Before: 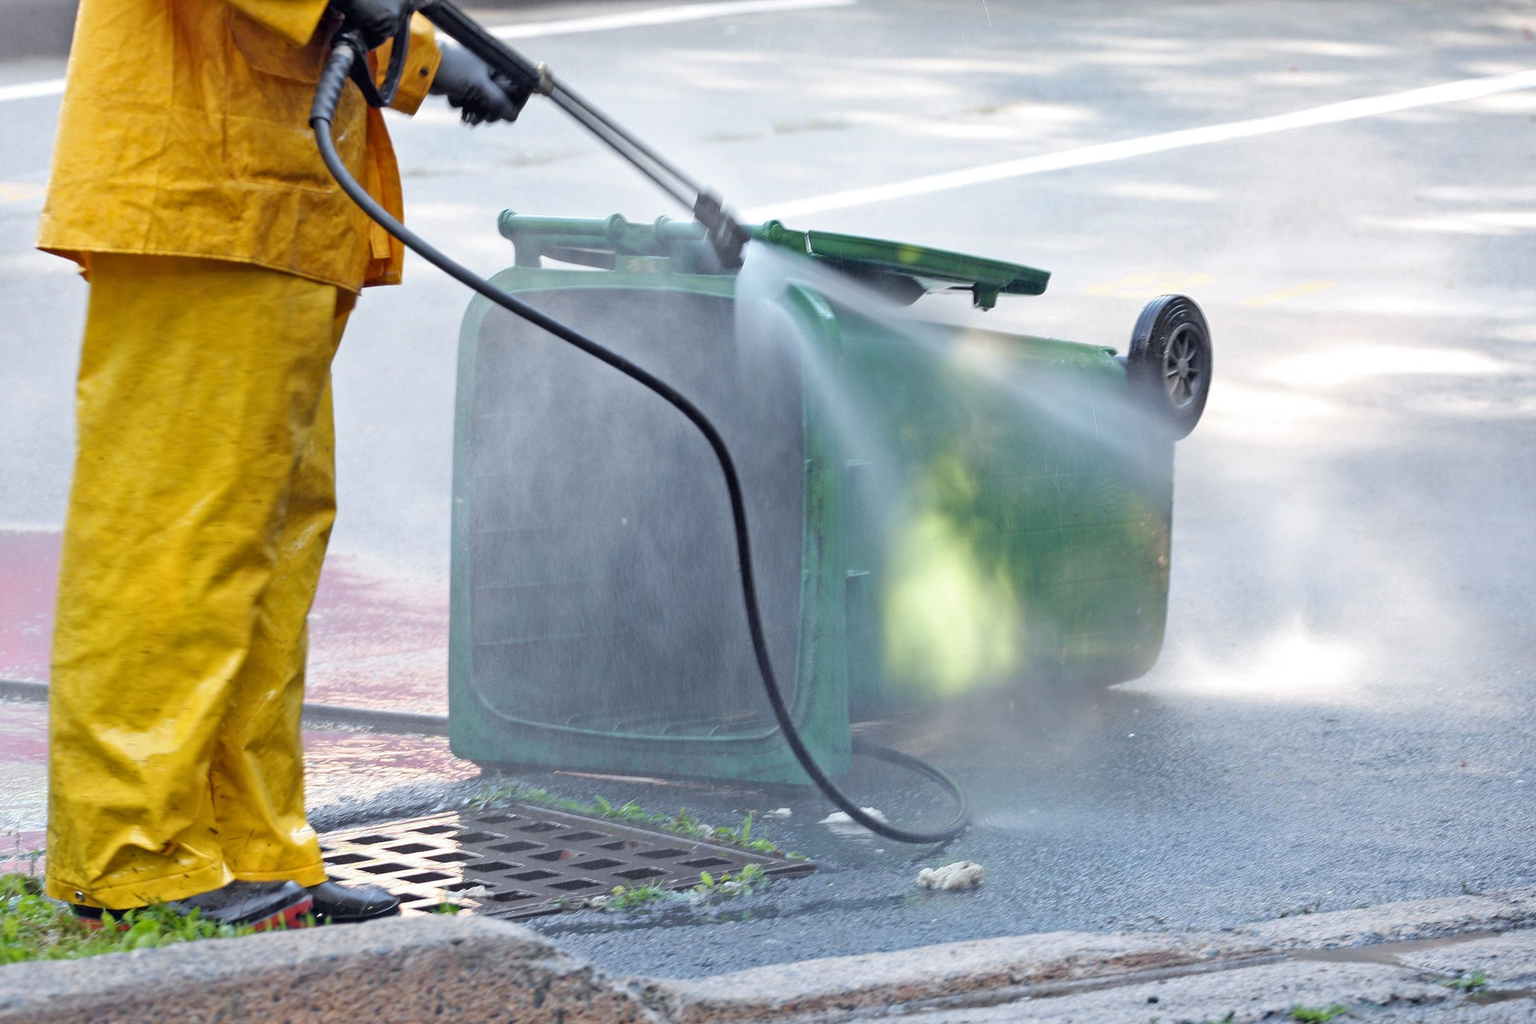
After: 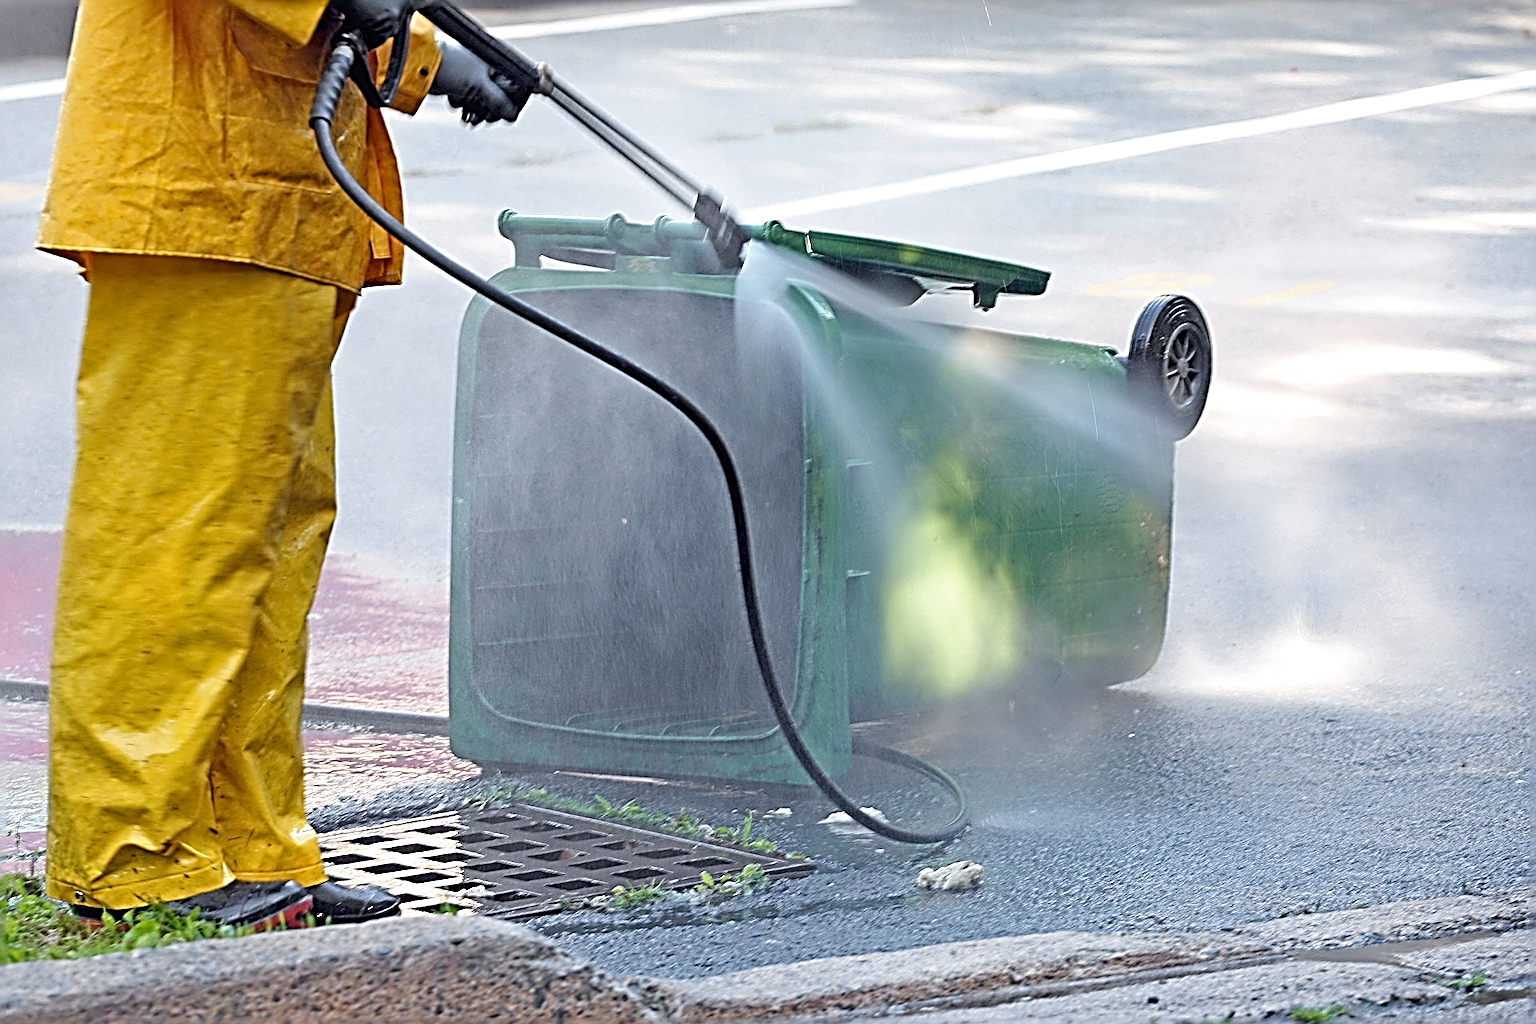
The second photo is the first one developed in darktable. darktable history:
sharpen: radius 3.195, amount 1.731
